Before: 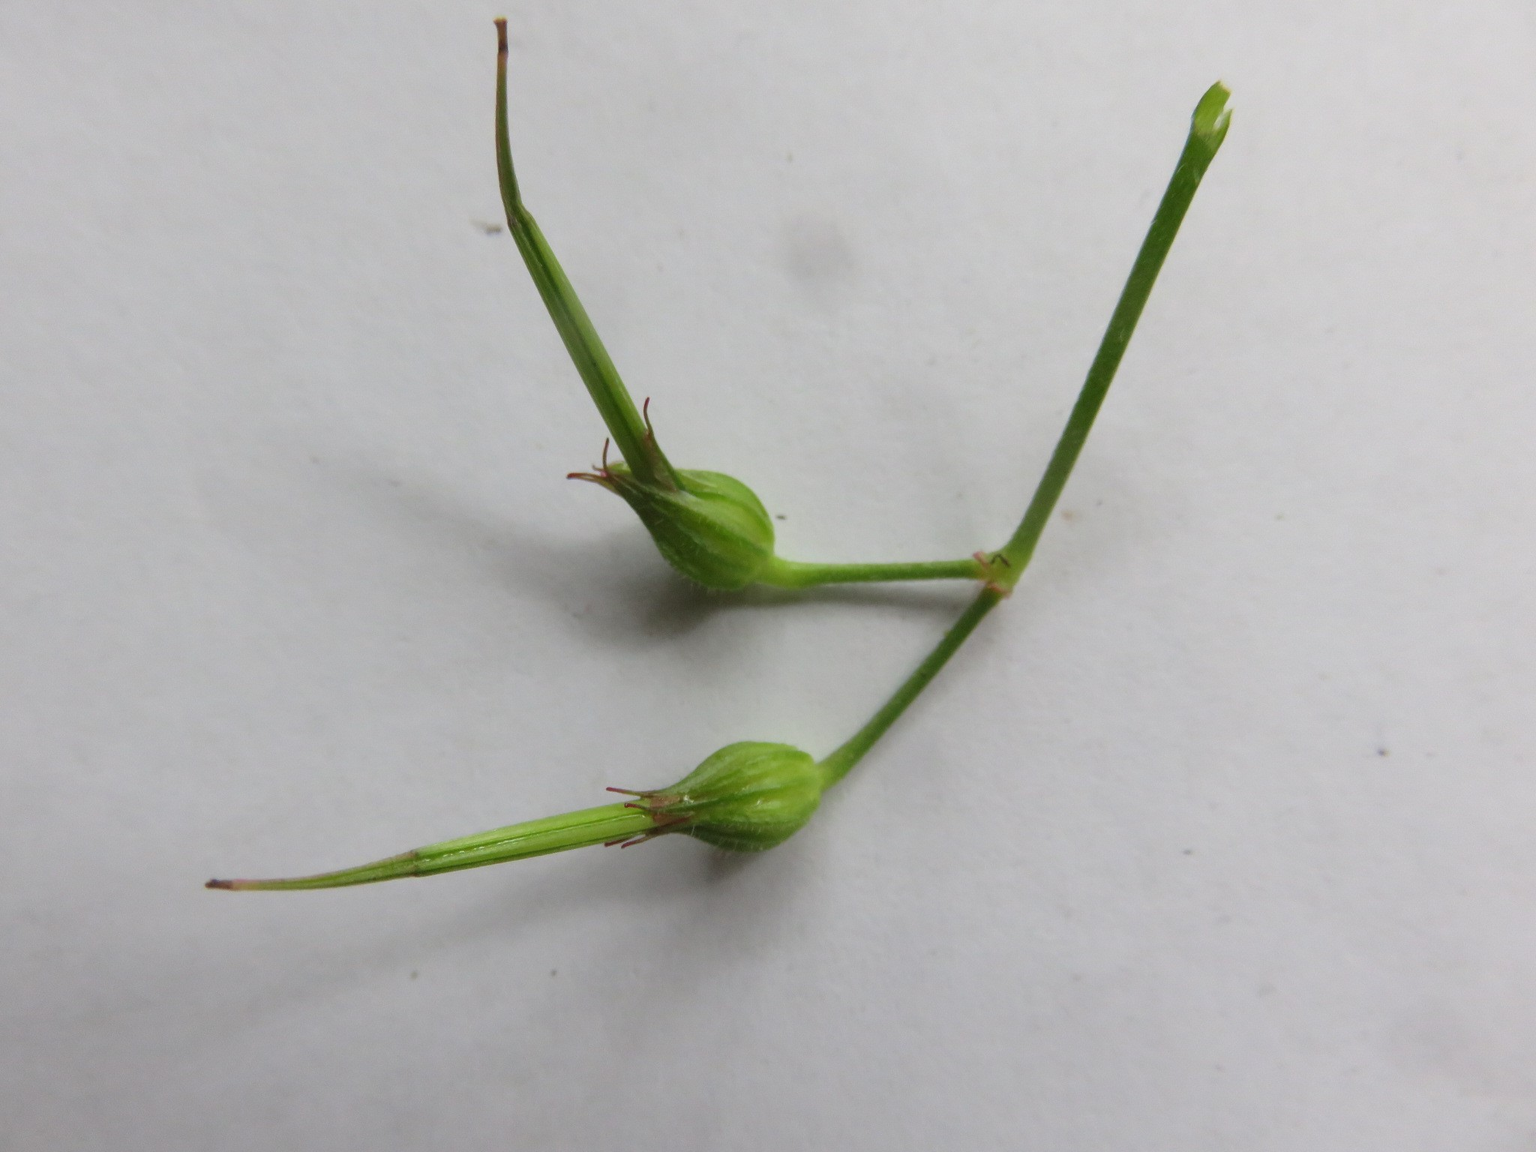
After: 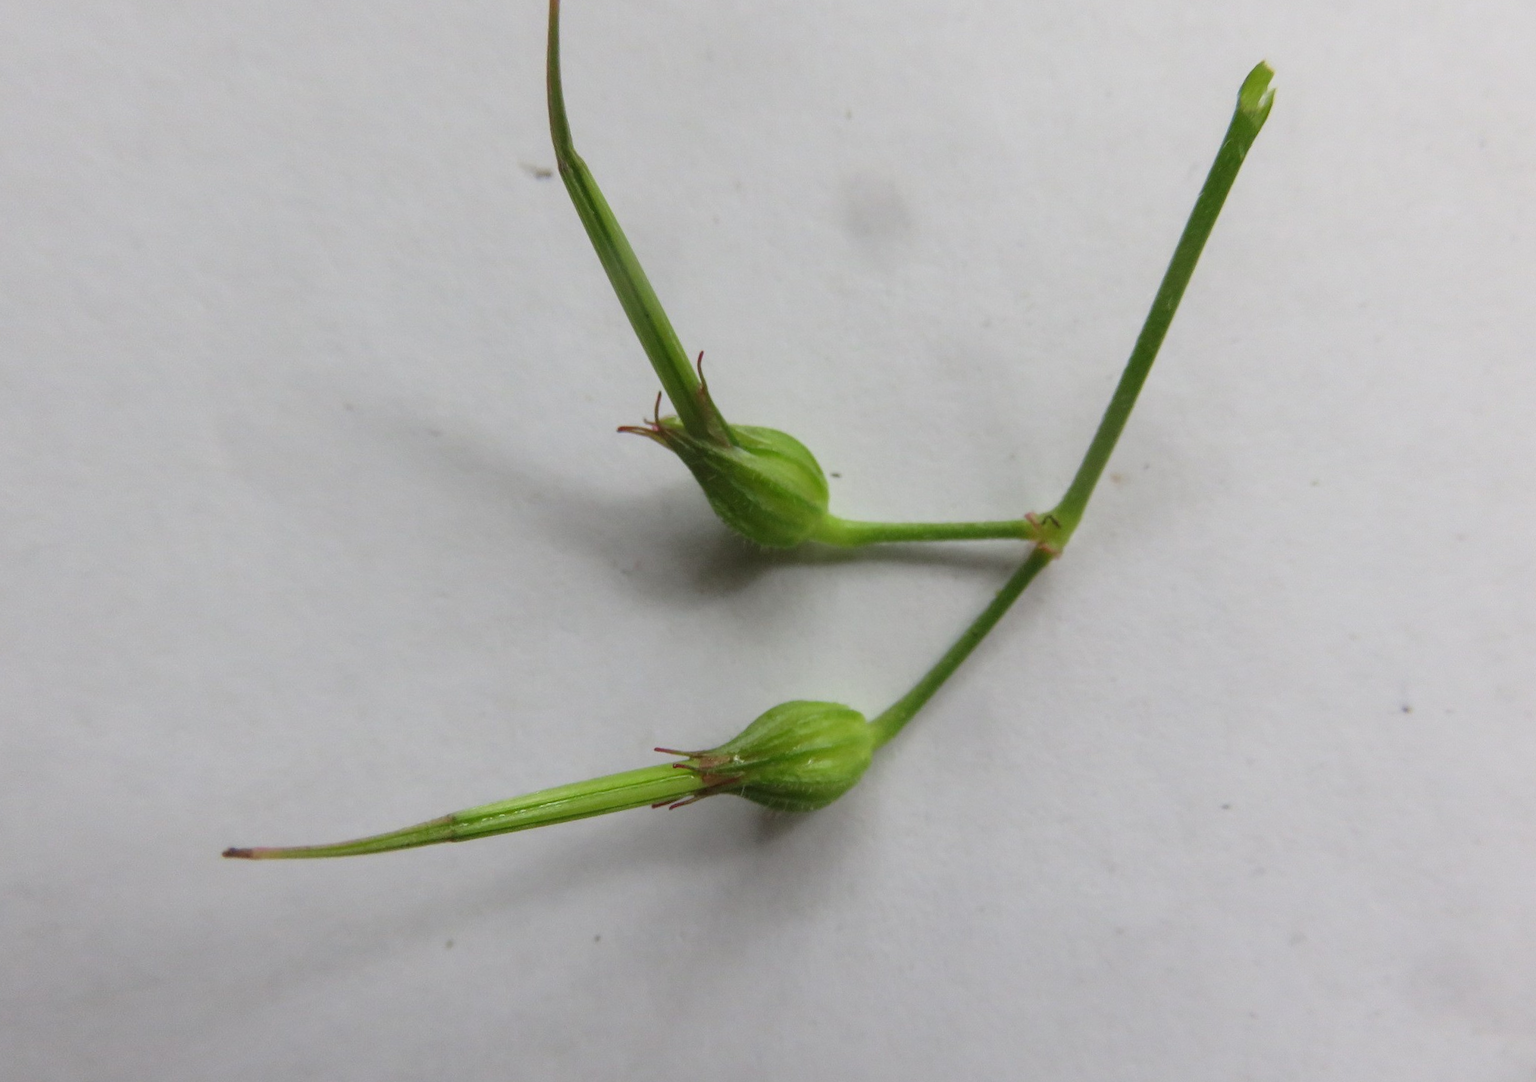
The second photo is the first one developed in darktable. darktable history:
local contrast: detail 110%
rotate and perspective: rotation 0.679°, lens shift (horizontal) 0.136, crop left 0.009, crop right 0.991, crop top 0.078, crop bottom 0.95
